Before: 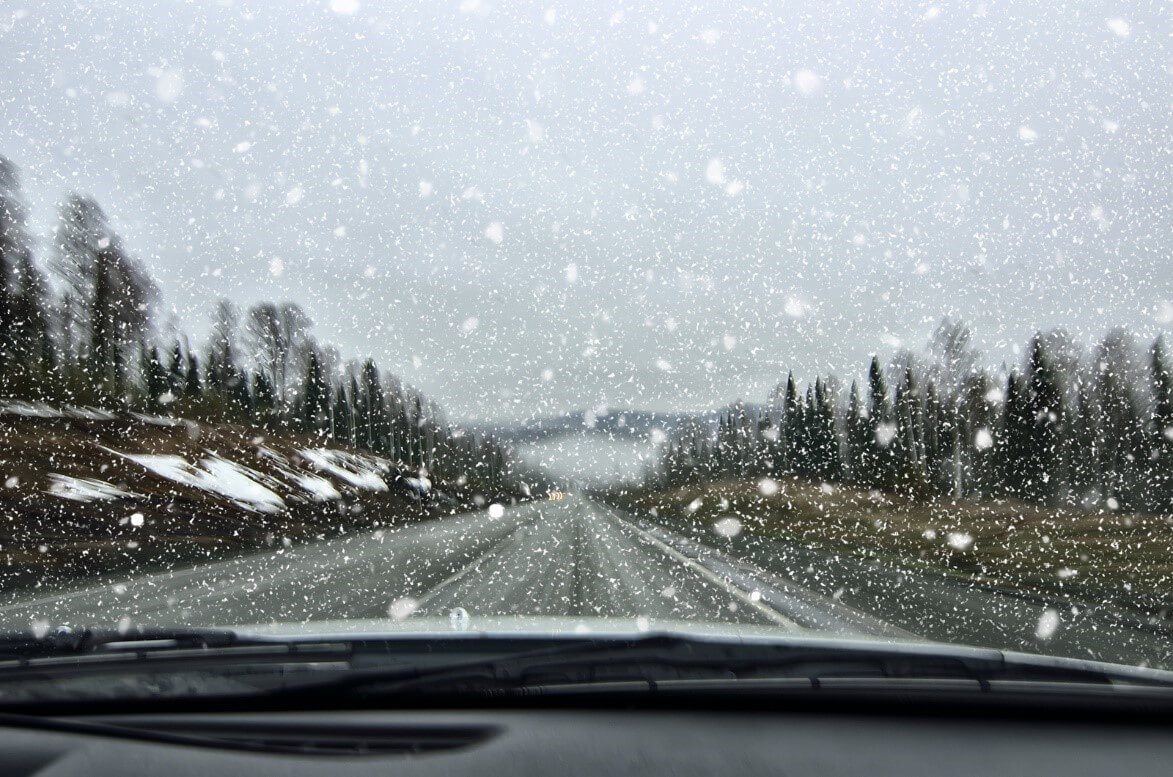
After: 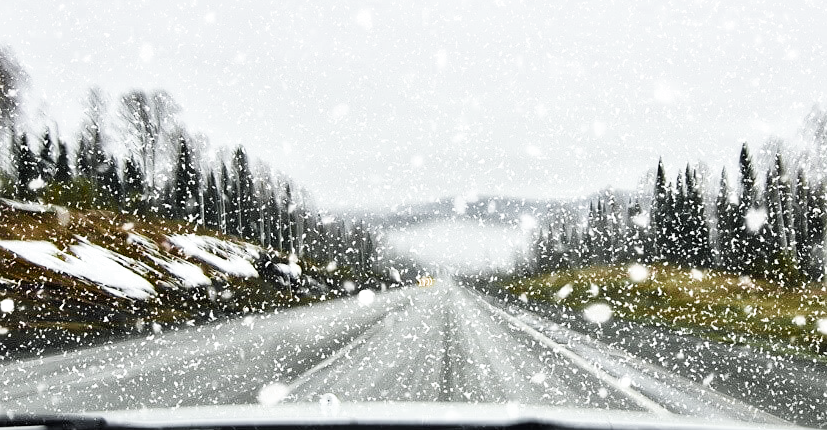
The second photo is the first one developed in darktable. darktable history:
crop: left 11.123%, top 27.61%, right 18.3%, bottom 17.034%
sharpen: radius 1.272, amount 0.305, threshold 0
filmic rgb: black relative exposure -7.65 EV, white relative exposure 4.56 EV, hardness 3.61
velvia: on, module defaults
color balance rgb: linear chroma grading › global chroma 9%, perceptual saturation grading › global saturation 36%, perceptual saturation grading › shadows 35%, perceptual brilliance grading › global brilliance 21.21%, perceptual brilliance grading › shadows -35%, global vibrance 21.21%
exposure: black level correction 0, exposure 1.1 EV, compensate exposure bias true, compensate highlight preservation false
color zones: curves: ch0 [(0.004, 0.388) (0.125, 0.392) (0.25, 0.404) (0.375, 0.5) (0.5, 0.5) (0.625, 0.5) (0.75, 0.5) (0.875, 0.5)]; ch1 [(0, 0.5) (0.125, 0.5) (0.25, 0.5) (0.375, 0.124) (0.524, 0.124) (0.645, 0.128) (0.789, 0.132) (0.914, 0.096) (0.998, 0.068)]
